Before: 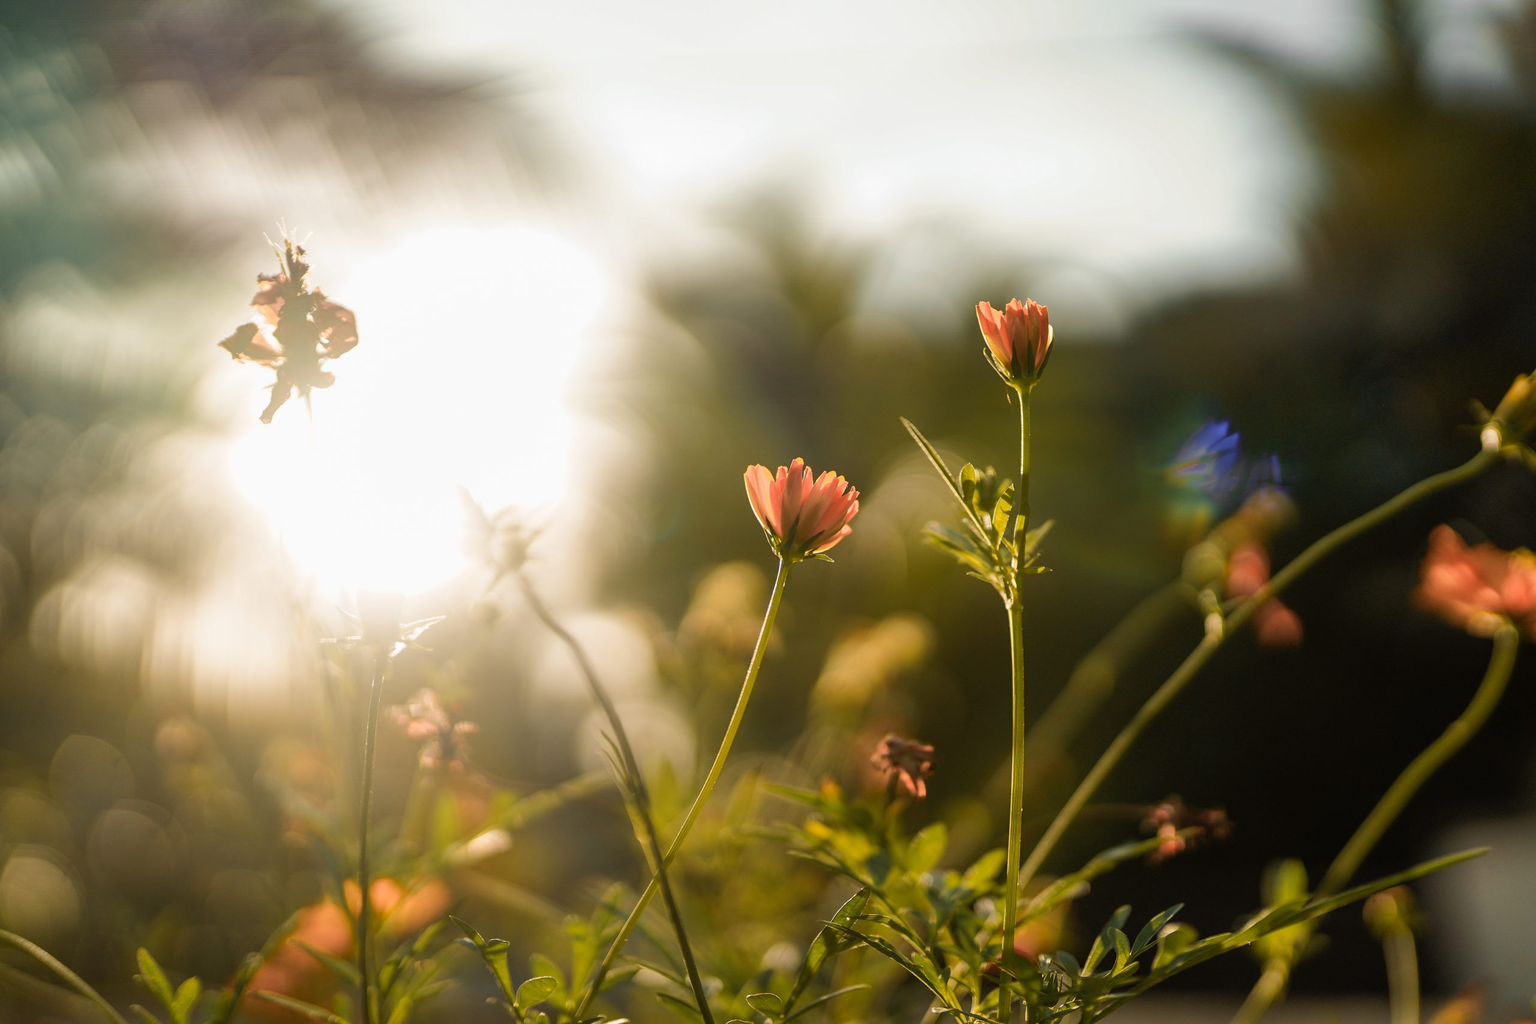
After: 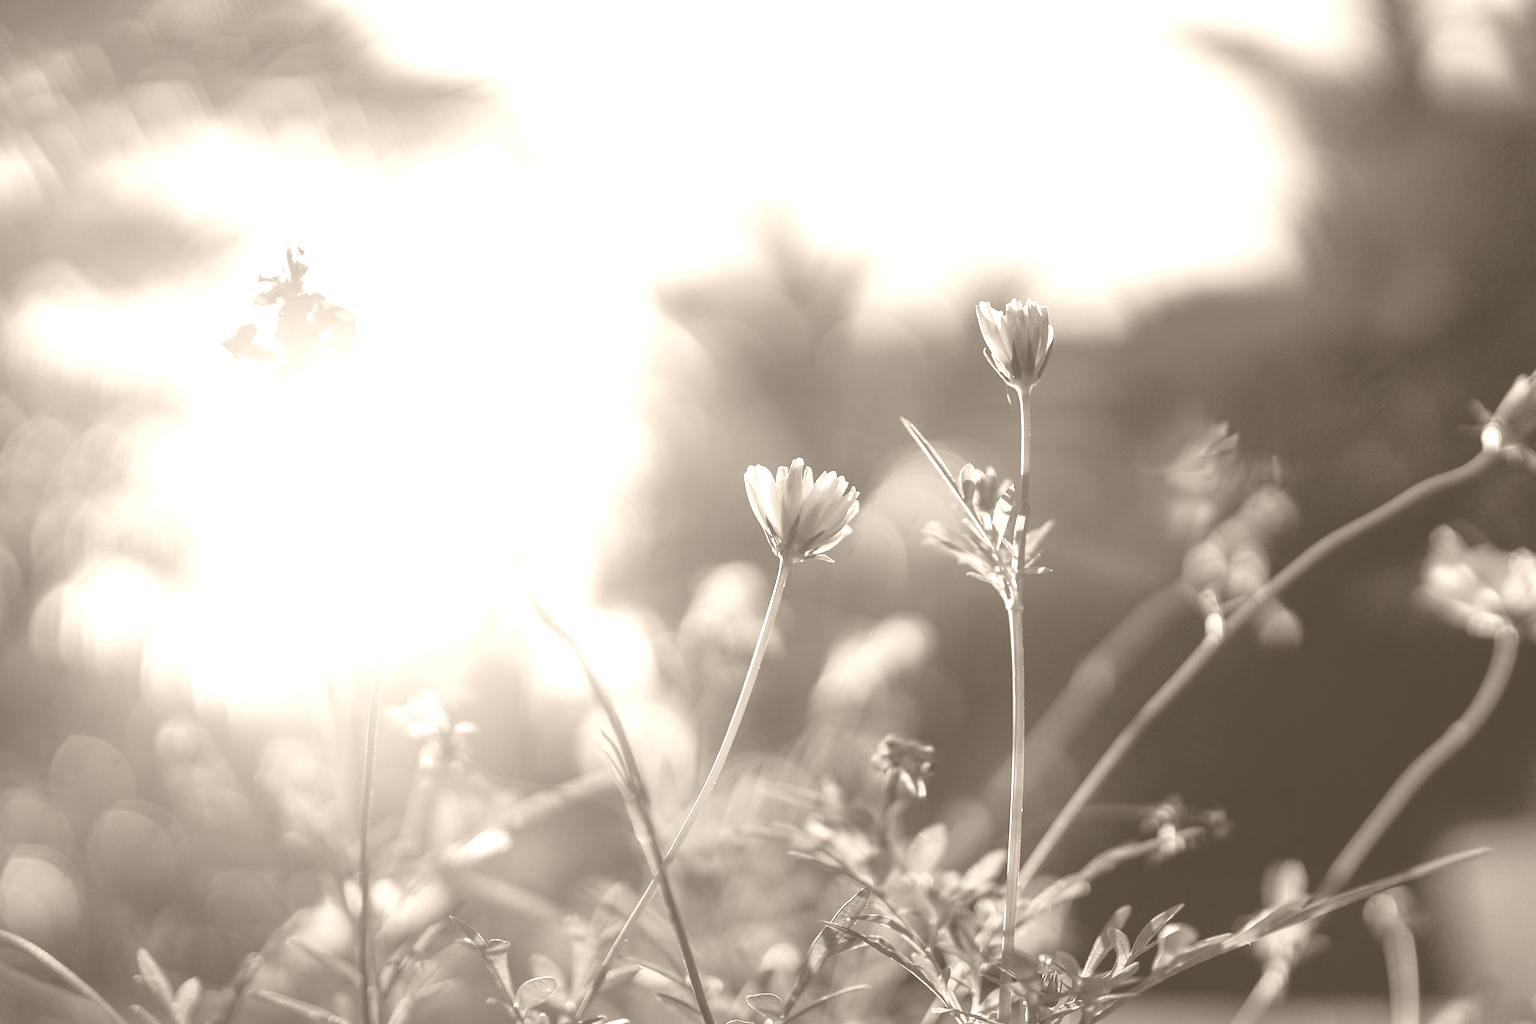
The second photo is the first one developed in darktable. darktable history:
white balance: red 0.978, blue 0.999
colorize: hue 34.49°, saturation 35.33%, source mix 100%, version 1
